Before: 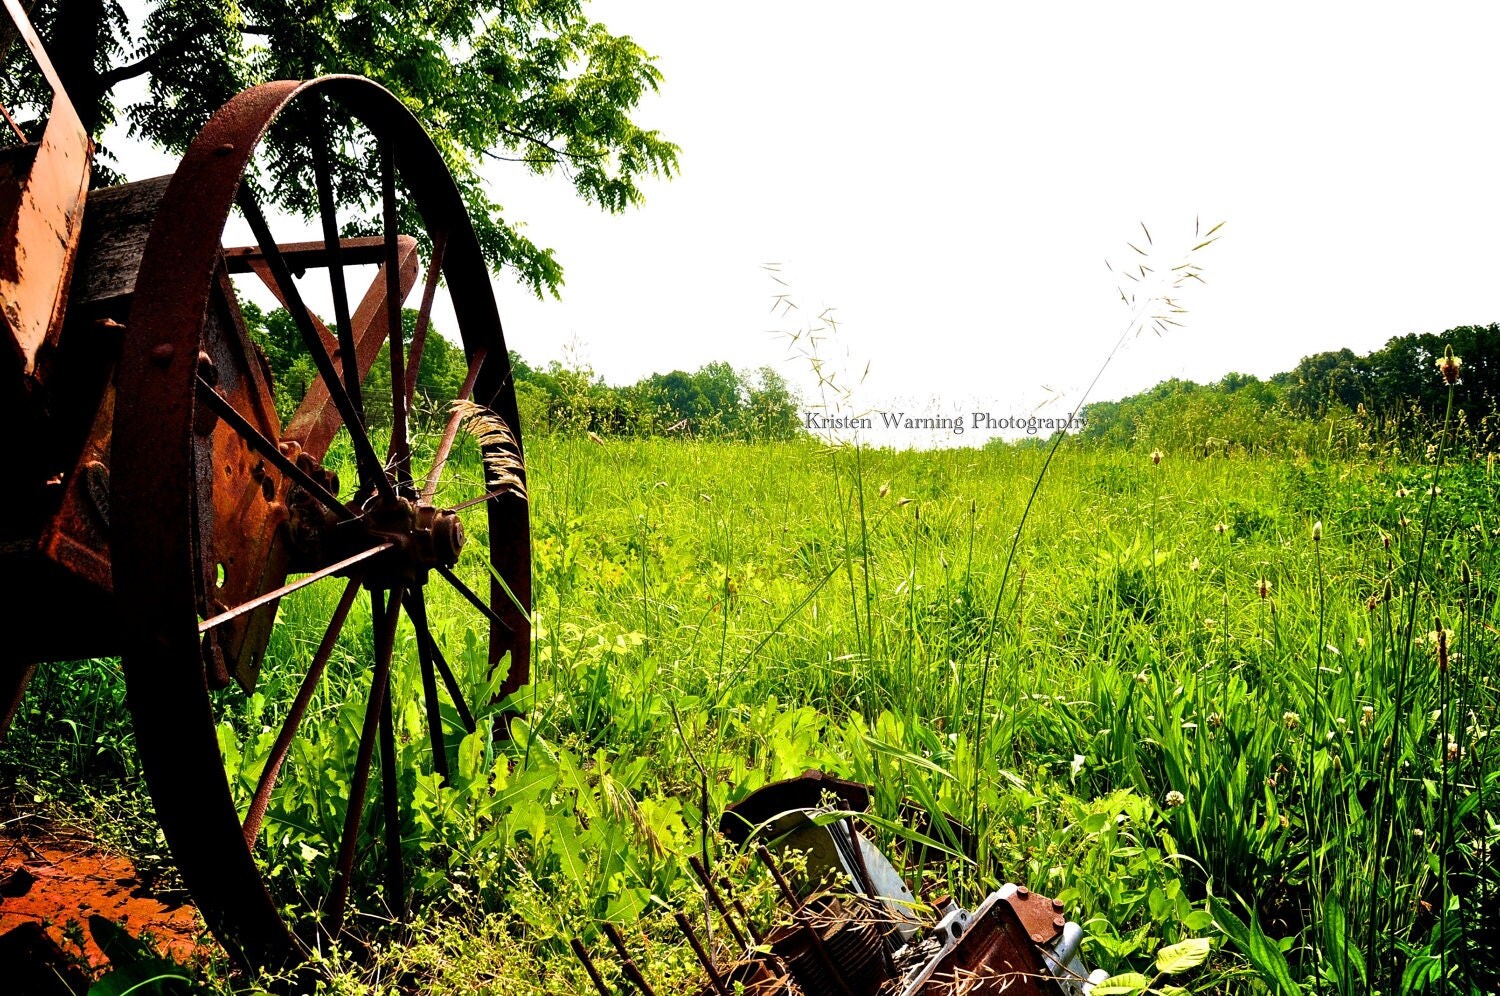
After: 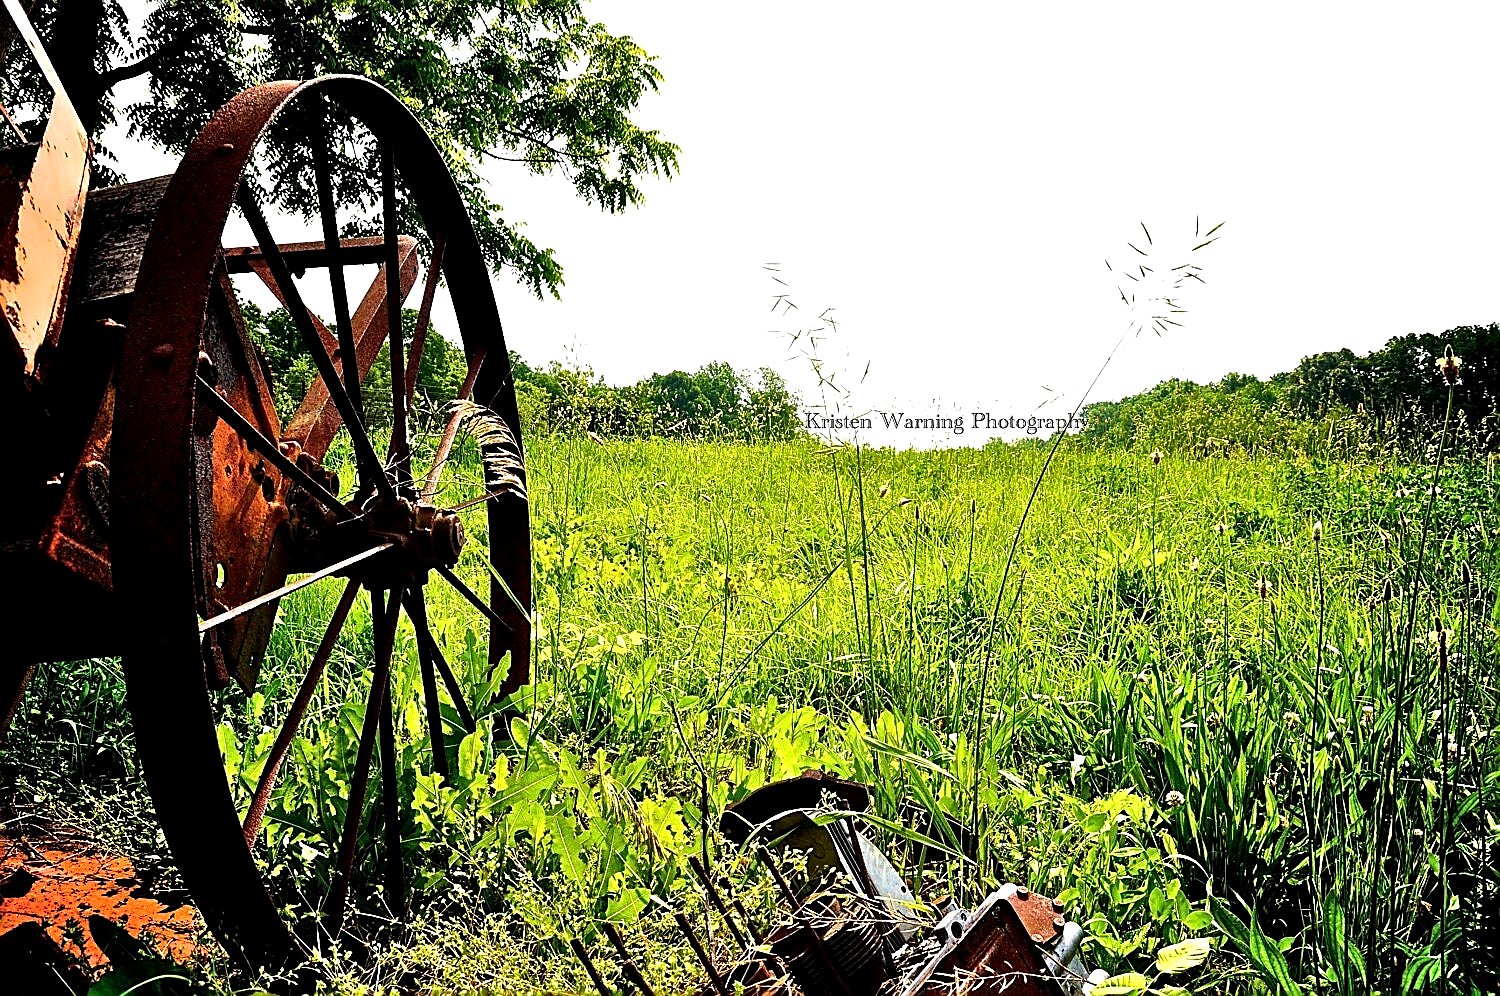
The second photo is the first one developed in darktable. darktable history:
tone equalizer: -8 EV -0.417 EV, -7 EV -0.389 EV, -6 EV -0.333 EV, -5 EV -0.222 EV, -3 EV 0.222 EV, -2 EV 0.333 EV, -1 EV 0.389 EV, +0 EV 0.417 EV, edges refinement/feathering 500, mask exposure compensation -1.57 EV, preserve details no
shadows and highlights: shadows 37.27, highlights -28.18, soften with gaussian
sharpen: radius 1.685, amount 1.294
exposure: black level correction 0.001, compensate highlight preservation false
